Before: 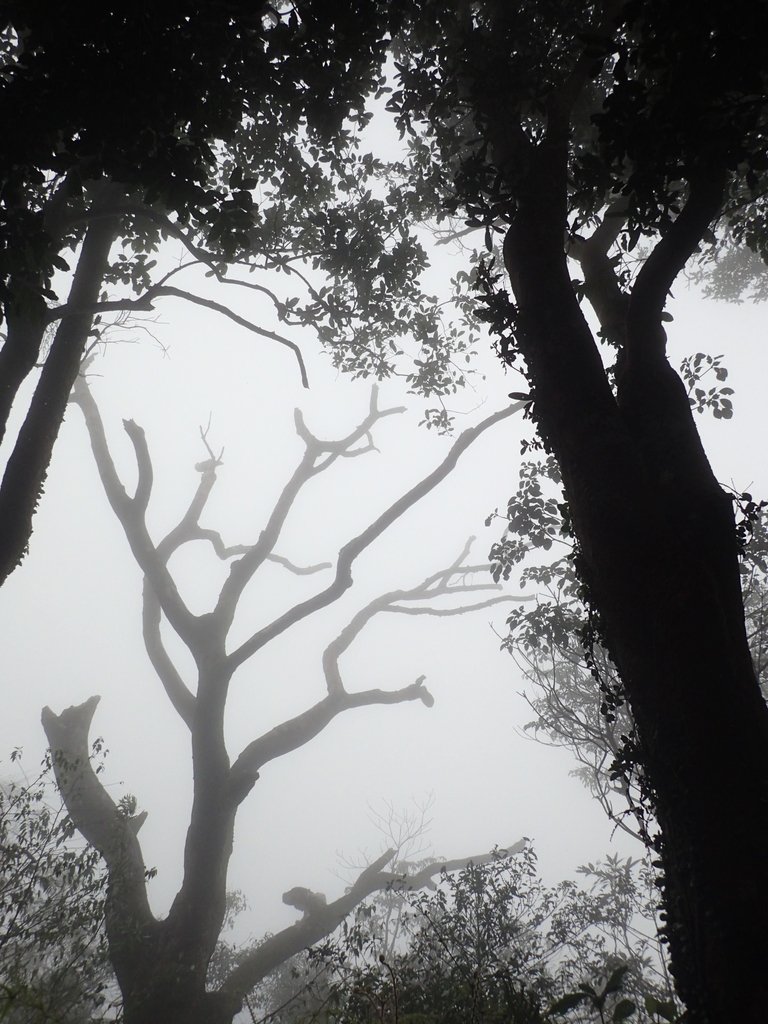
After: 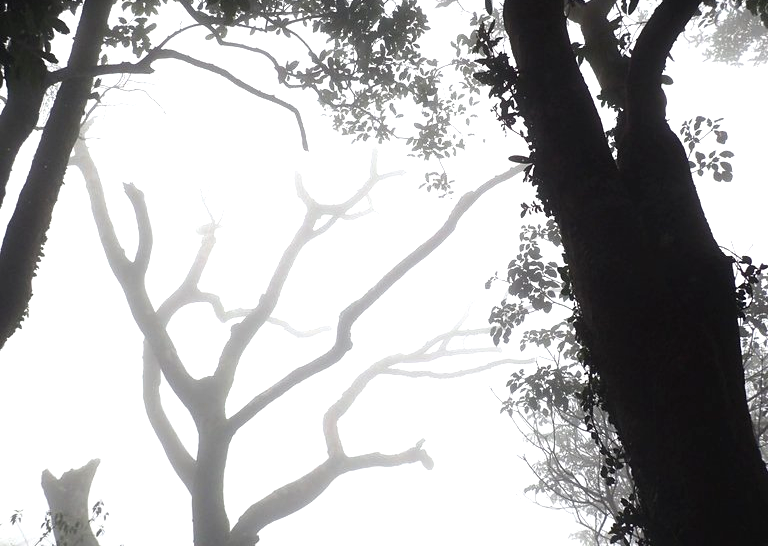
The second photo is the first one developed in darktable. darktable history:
tone equalizer: mask exposure compensation -0.511 EV
exposure: black level correction 0, exposure 0.832 EV, compensate highlight preservation false
crop and rotate: top 23.178%, bottom 23.441%
base curve: curves: ch0 [(0, 0) (0.303, 0.277) (1, 1)], preserve colors none
